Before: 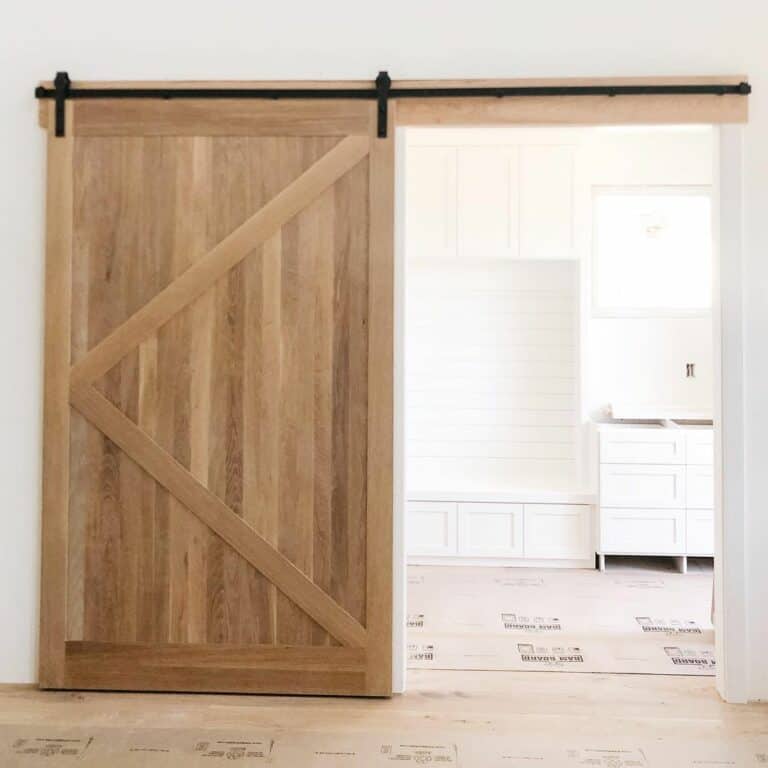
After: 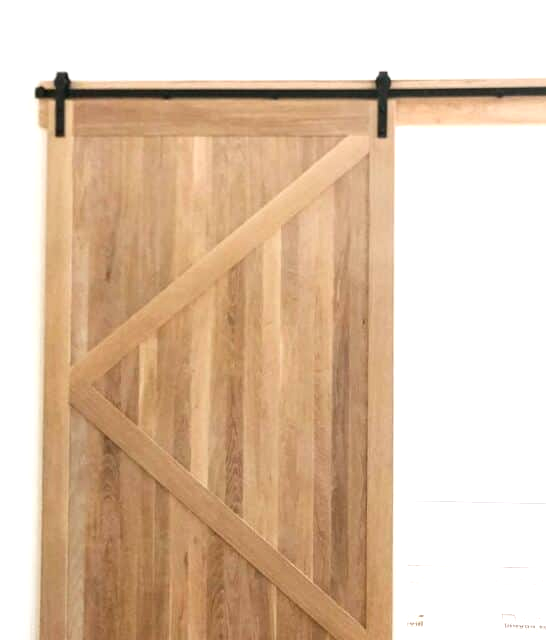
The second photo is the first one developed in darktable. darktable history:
crop: right 28.888%, bottom 16.589%
color correction: highlights b* -0.04
exposure: black level correction 0, exposure 0.695 EV, compensate highlight preservation false
